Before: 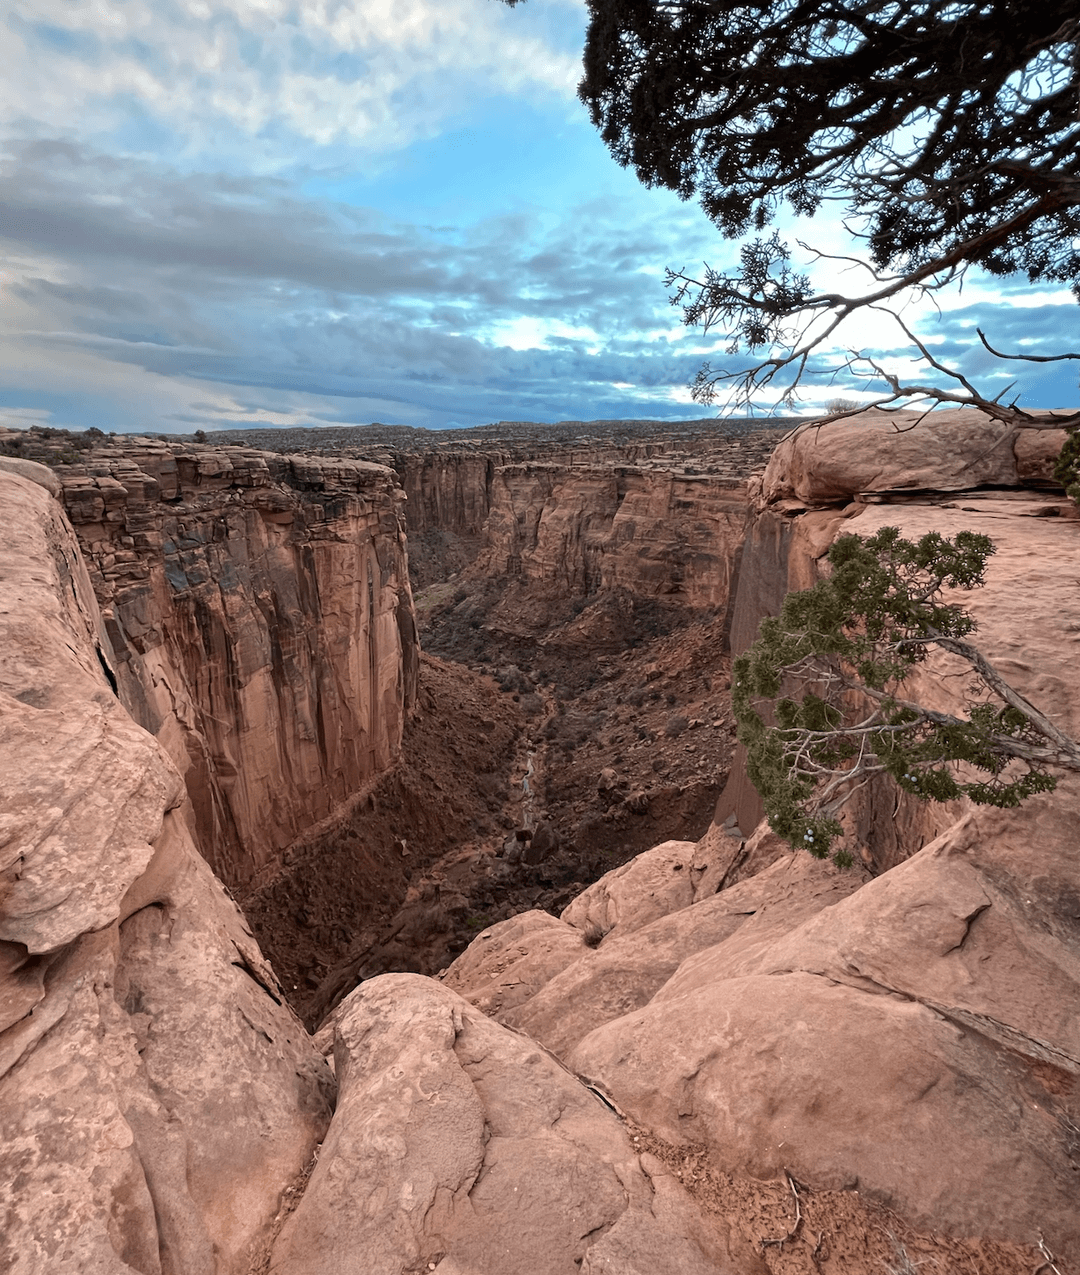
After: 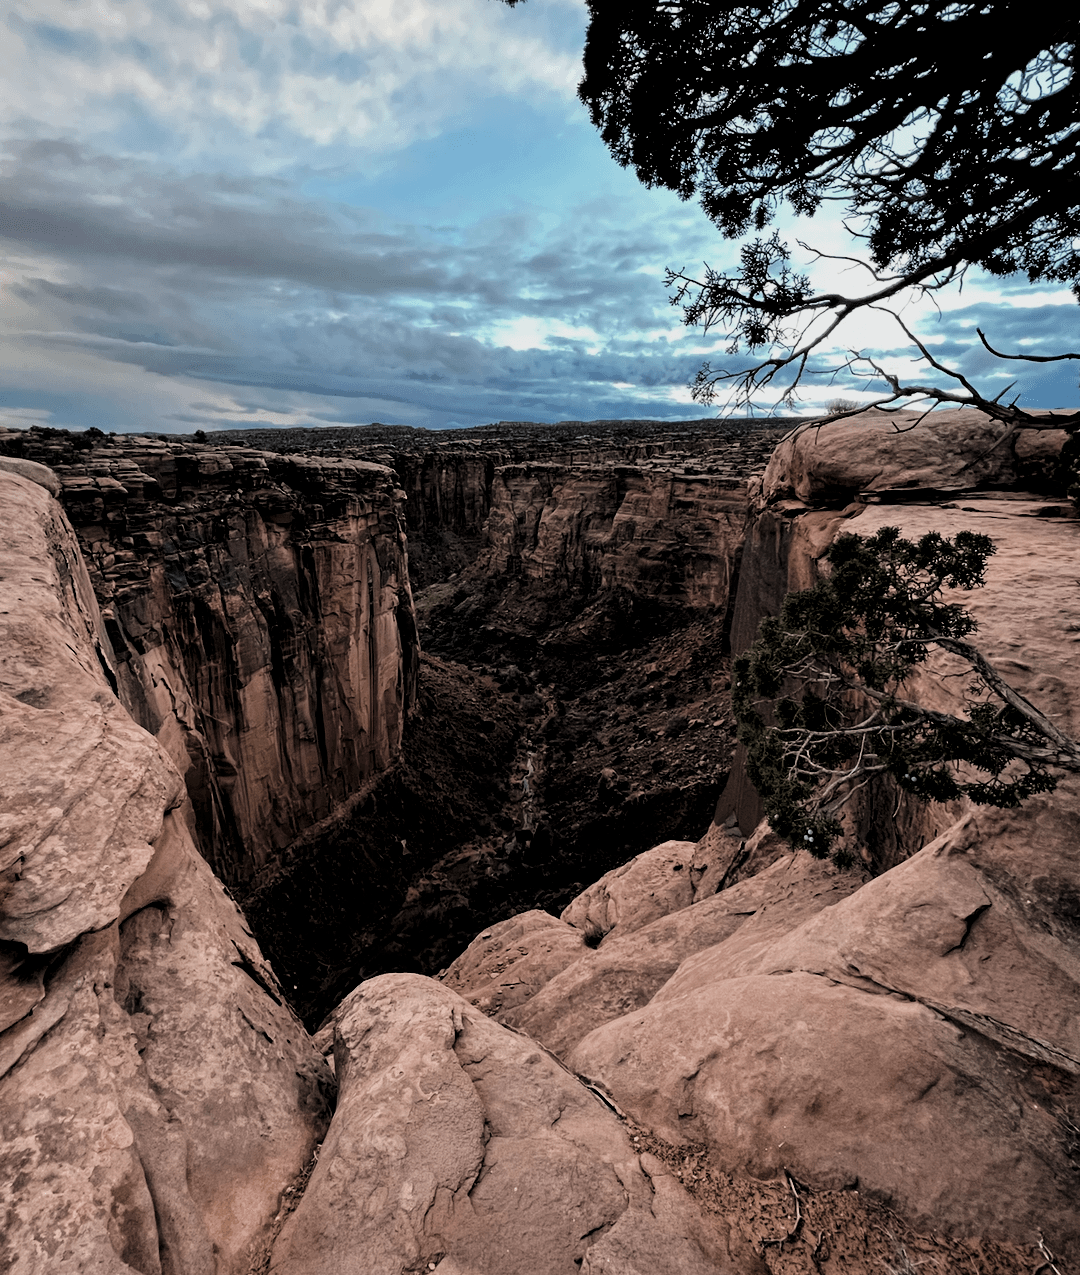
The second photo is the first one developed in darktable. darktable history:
levels: levels [0.101, 0.578, 0.953]
filmic rgb: black relative exposure -5 EV, hardness 2.88, contrast 1.3
